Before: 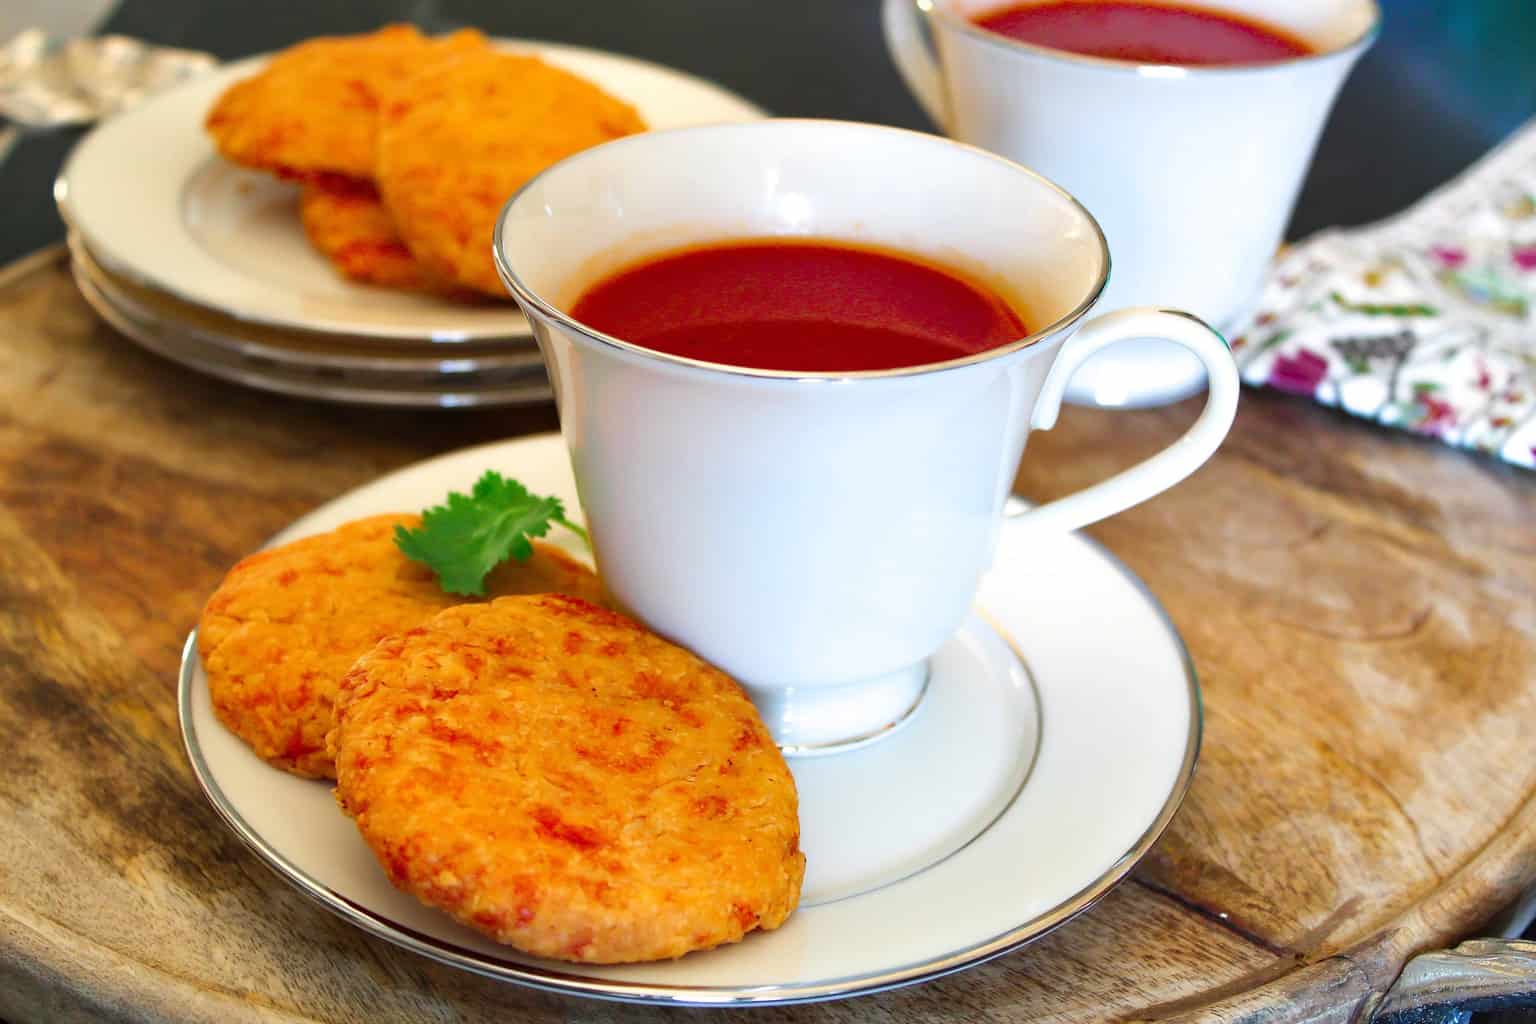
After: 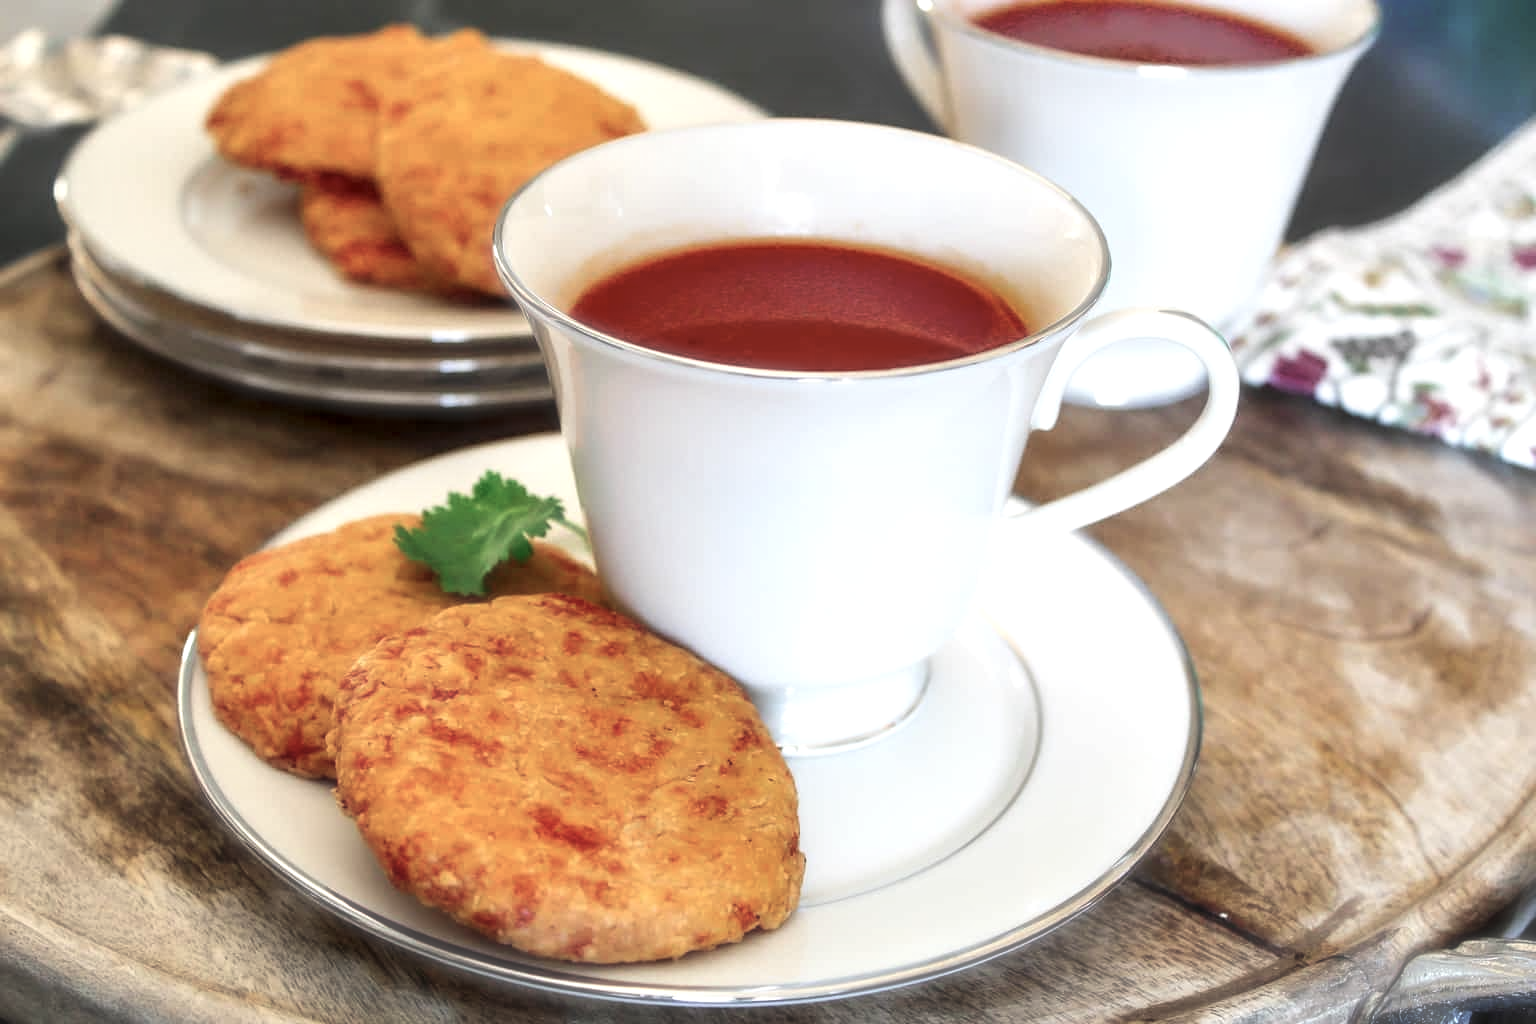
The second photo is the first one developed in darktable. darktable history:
color correction: highlights b* -0.058, saturation 0.803
local contrast: detail 142%
haze removal: strength -0.887, distance 0.224, compatibility mode true, adaptive false
